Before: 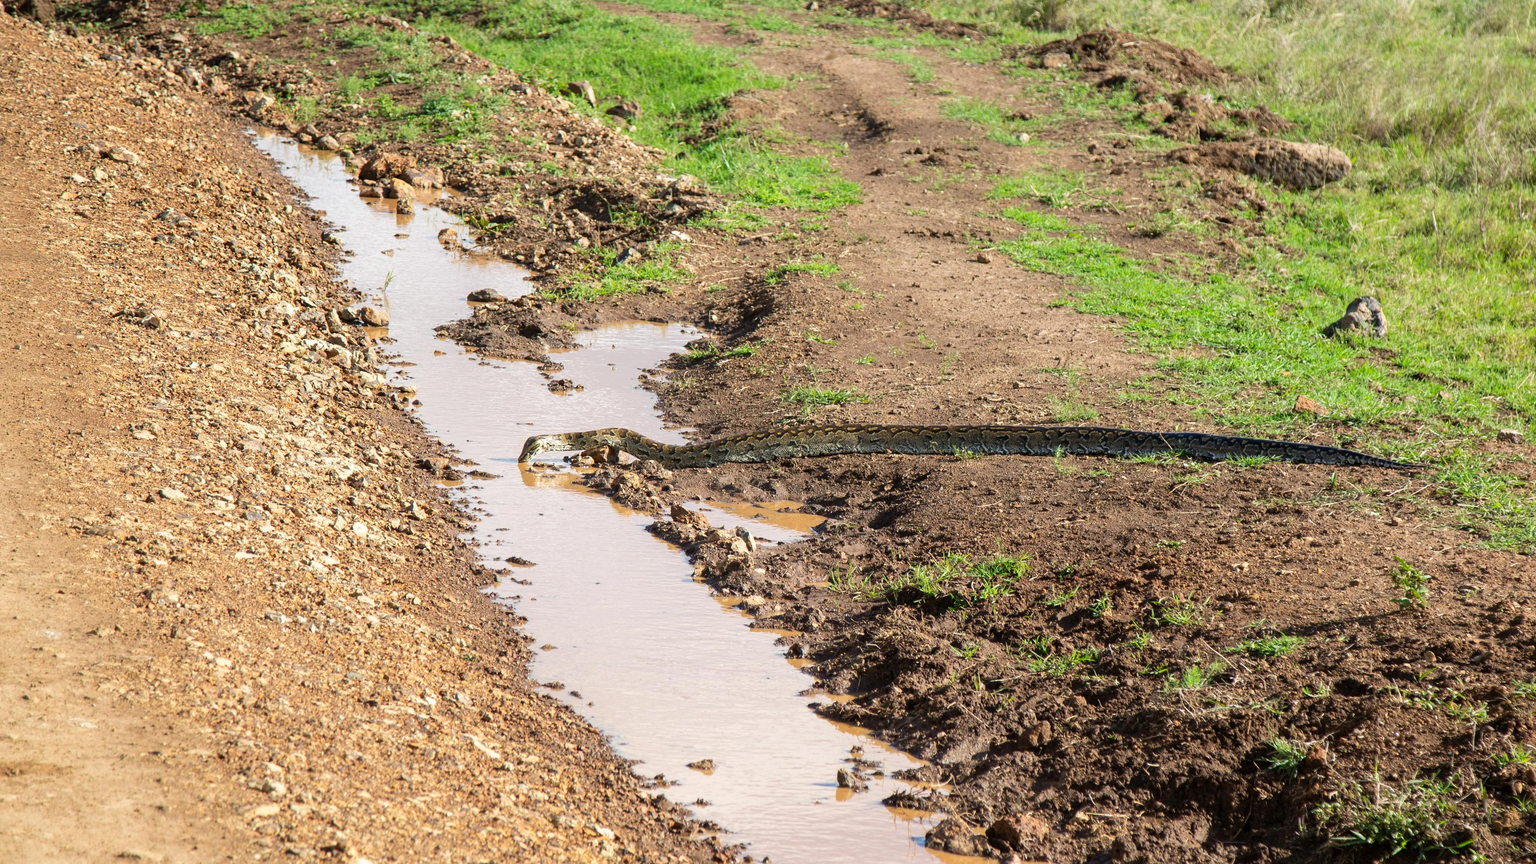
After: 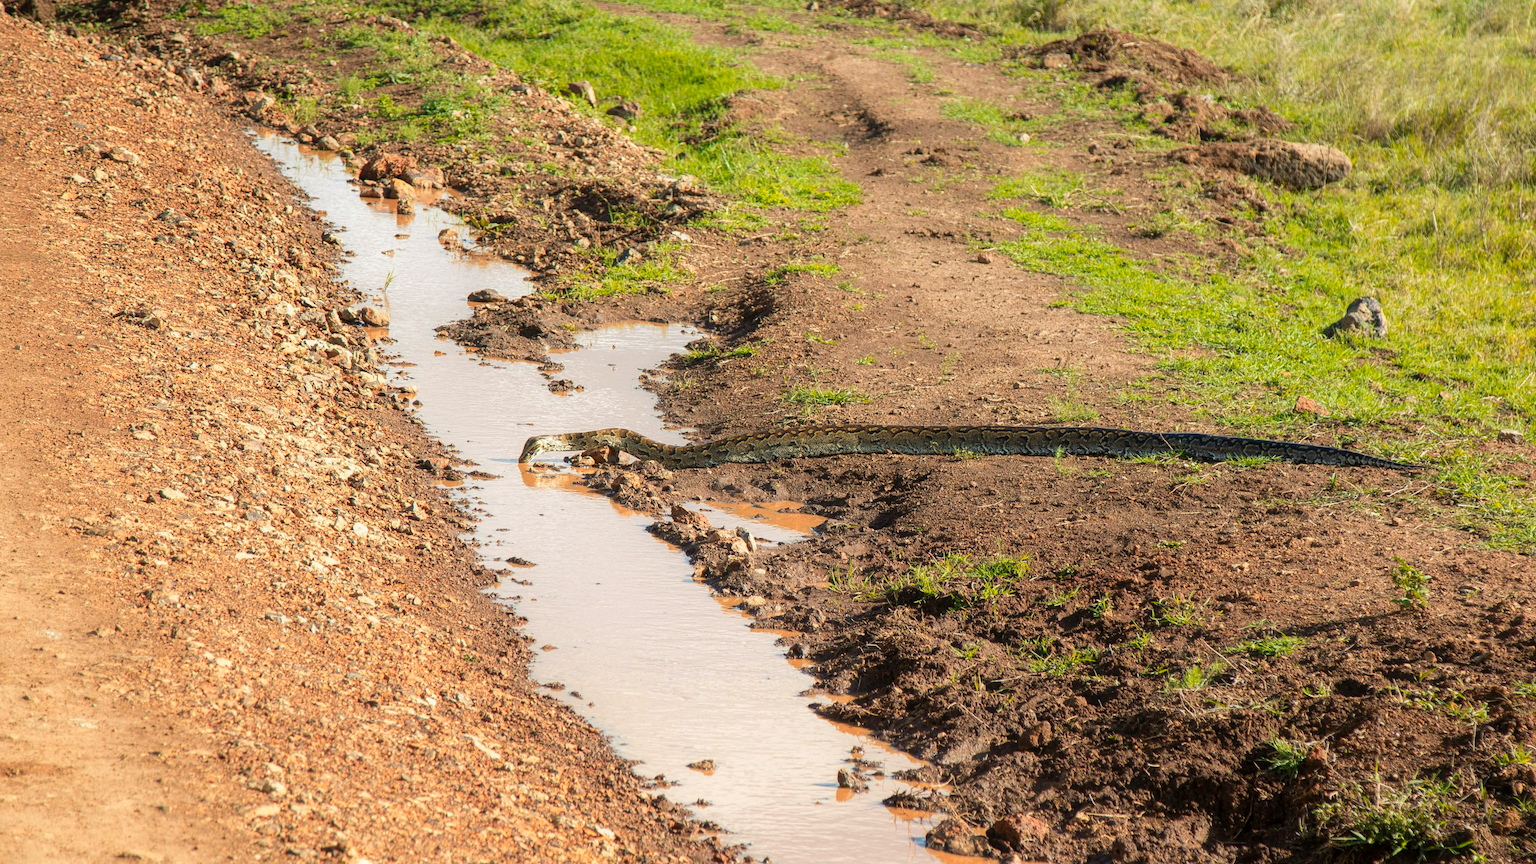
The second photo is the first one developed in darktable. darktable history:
color zones: curves: ch1 [(0.239, 0.552) (0.75, 0.5)]; ch2 [(0.25, 0.462) (0.749, 0.457)], mix 25.94%
contrast equalizer: y [[0.5, 0.488, 0.462, 0.461, 0.491, 0.5], [0.5 ×6], [0.5 ×6], [0 ×6], [0 ×6]]
rgb curve: curves: ch2 [(0, 0) (0.567, 0.512) (1, 1)], mode RGB, independent channels
local contrast: highlights 100%, shadows 100%, detail 120%, midtone range 0.2
